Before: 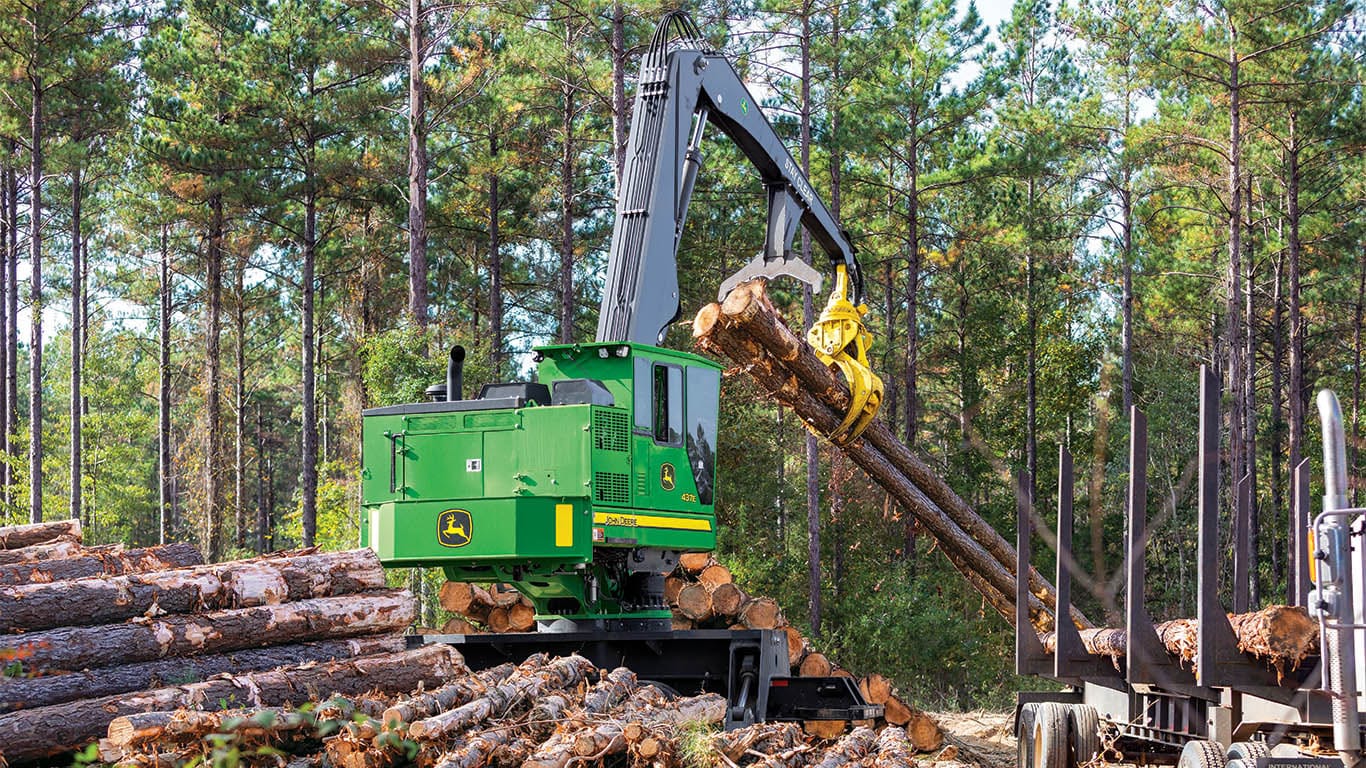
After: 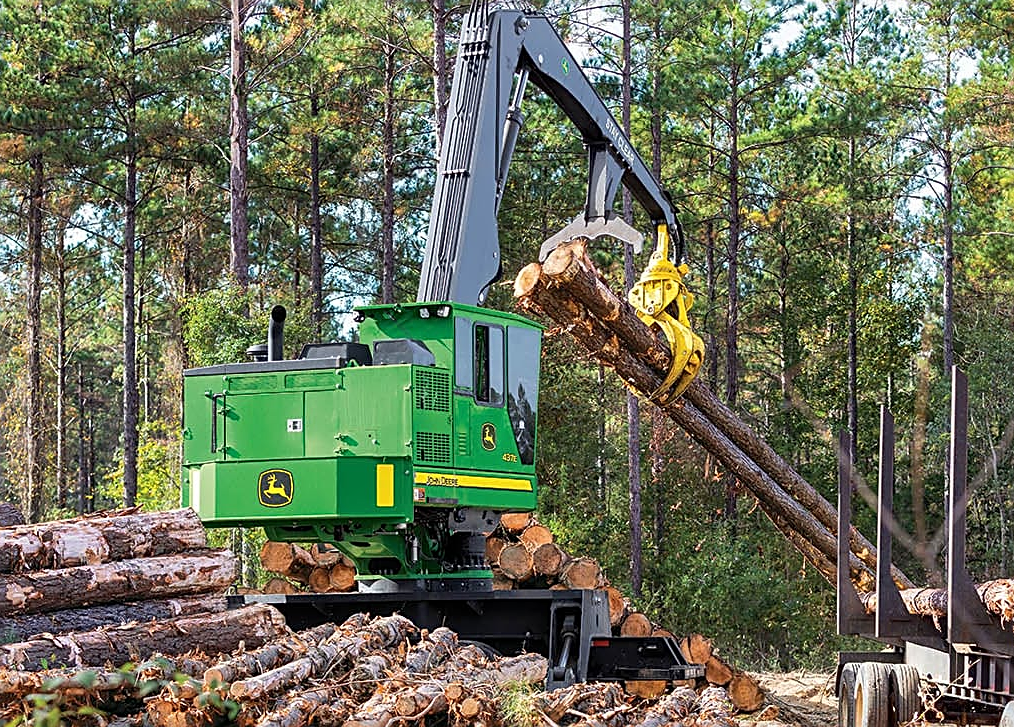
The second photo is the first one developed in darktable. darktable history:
crop and rotate: left 13.15%, top 5.251%, right 12.609%
shadows and highlights: low approximation 0.01, soften with gaussian
sharpen: amount 0.6
